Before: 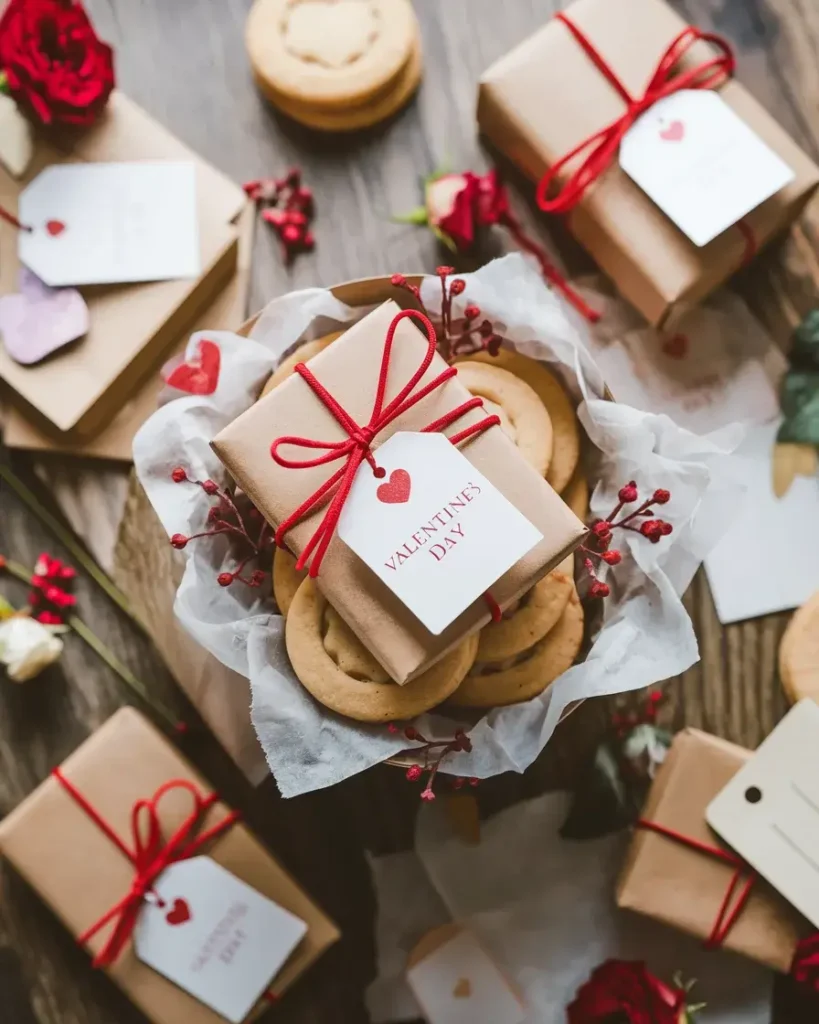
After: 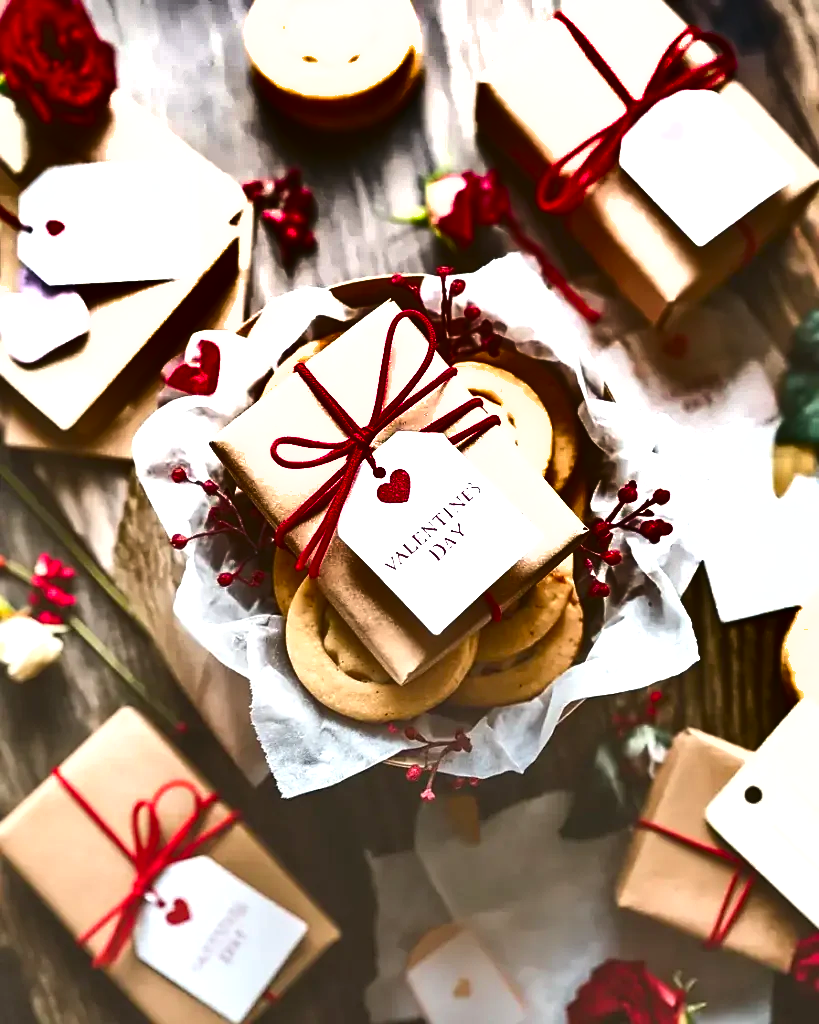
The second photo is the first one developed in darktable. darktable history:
exposure: black level correction 0, exposure 1.1 EV, compensate highlight preservation false
sharpen: radius 1.864, amount 0.398, threshold 1.271
shadows and highlights: shadows 20.91, highlights -82.73, soften with gaussian
